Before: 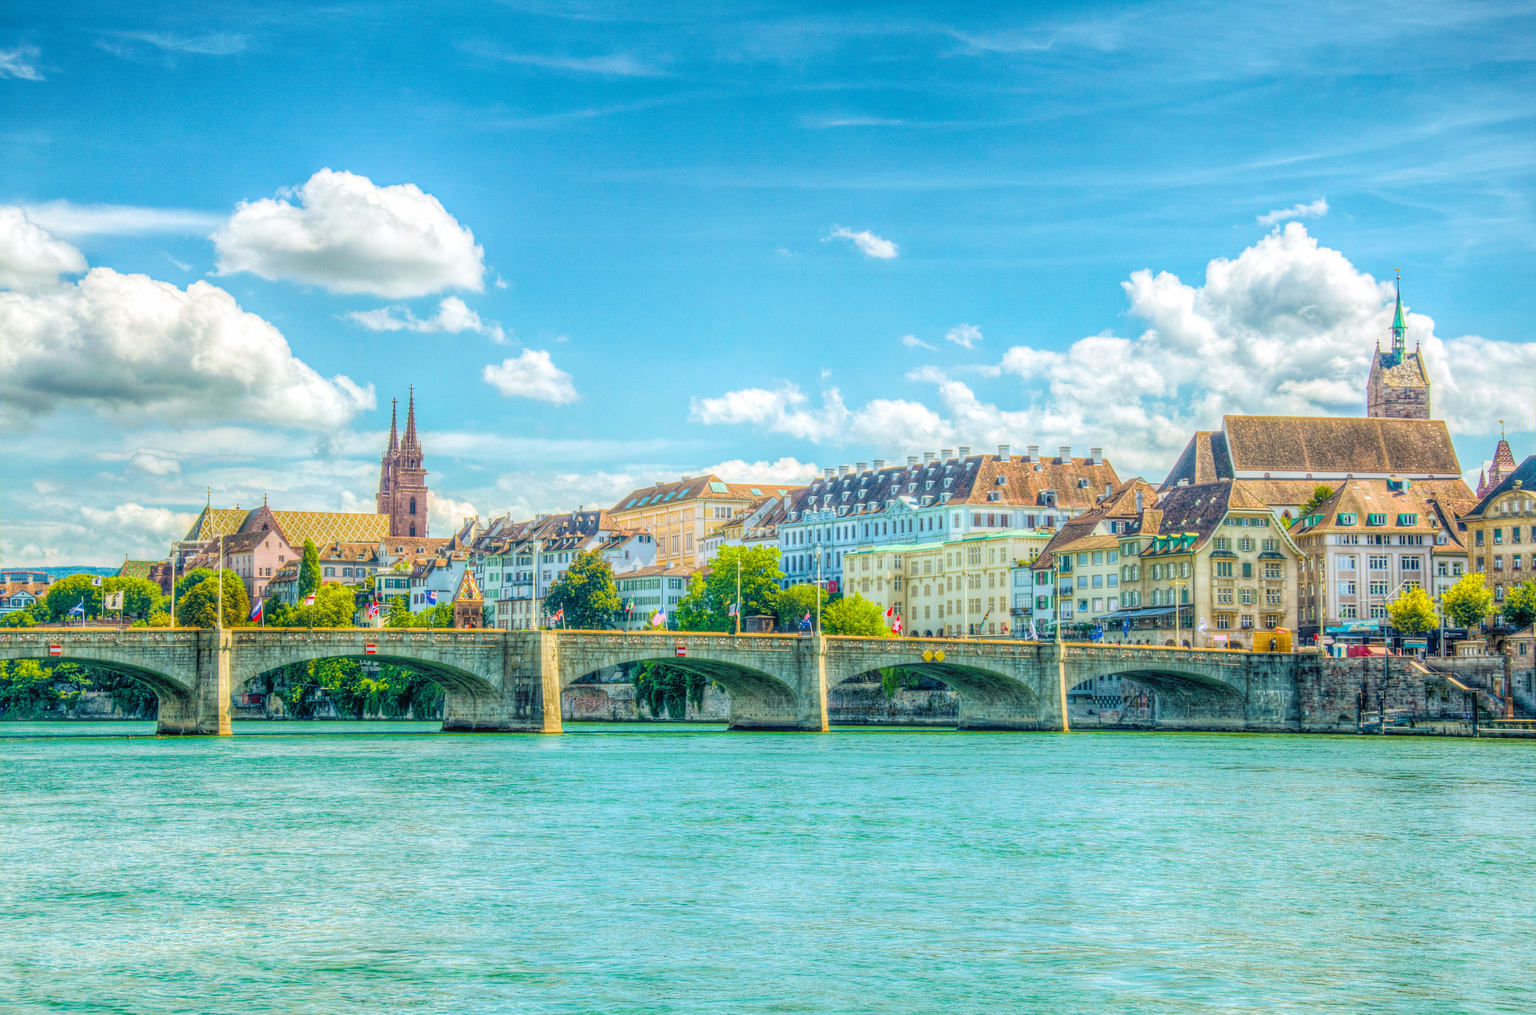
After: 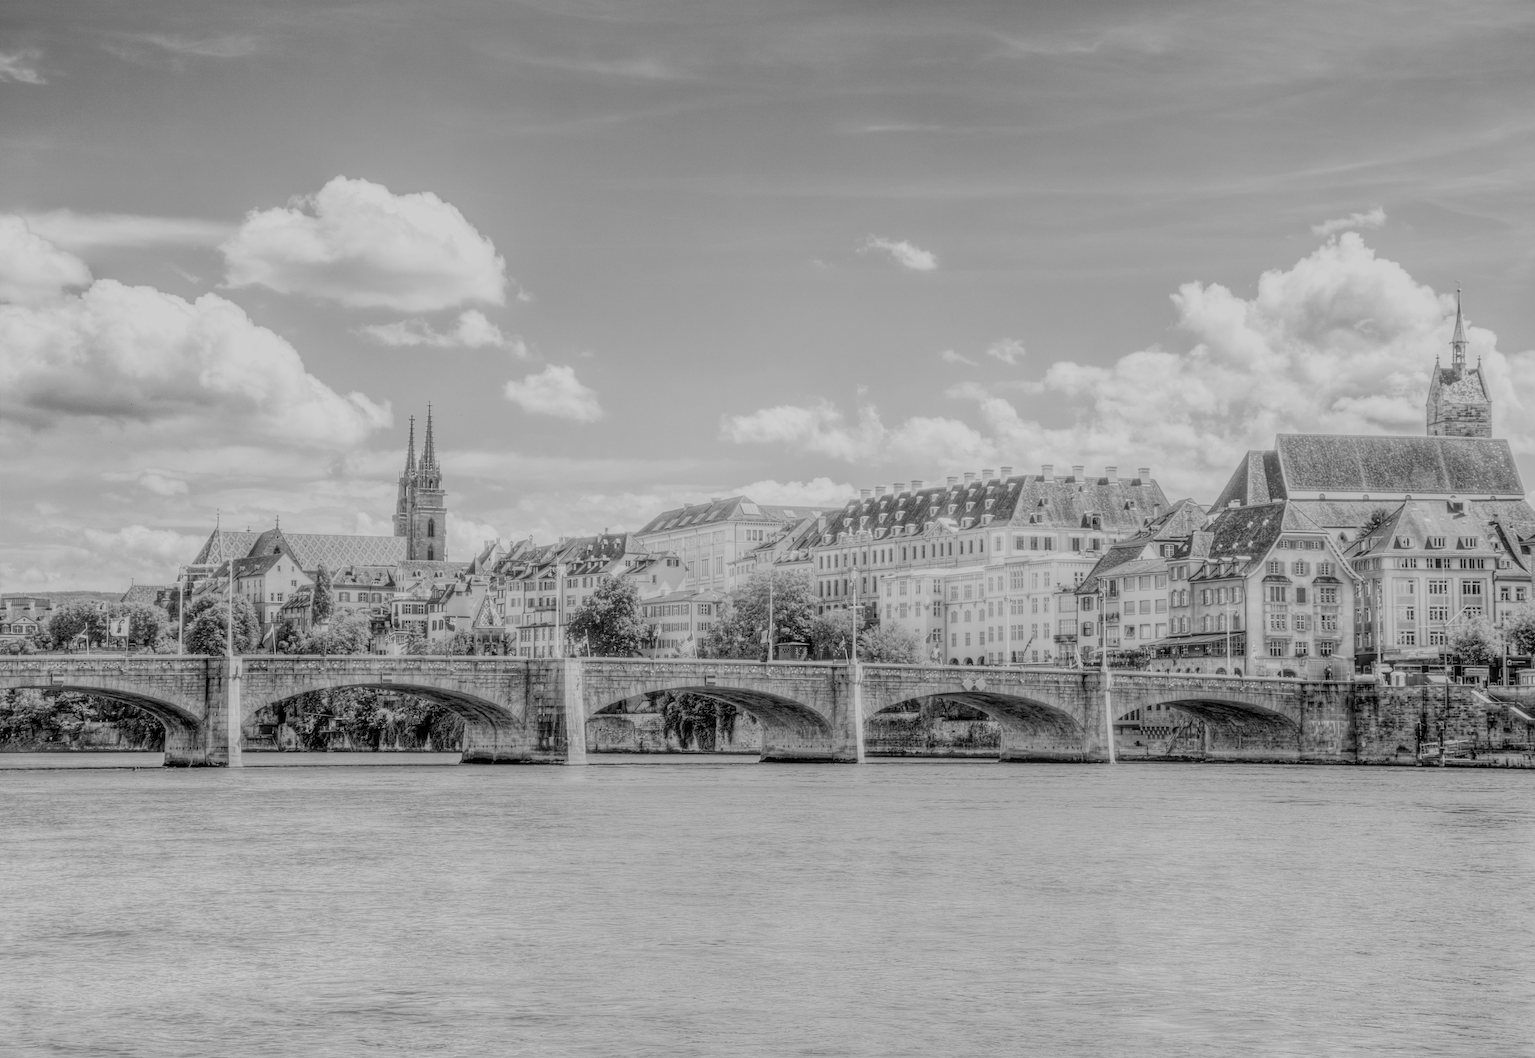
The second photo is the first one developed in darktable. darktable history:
crop: right 4.126%, bottom 0.031%
filmic rgb: black relative exposure -6.98 EV, white relative exposure 5.63 EV, hardness 2.86
monochrome: size 1
